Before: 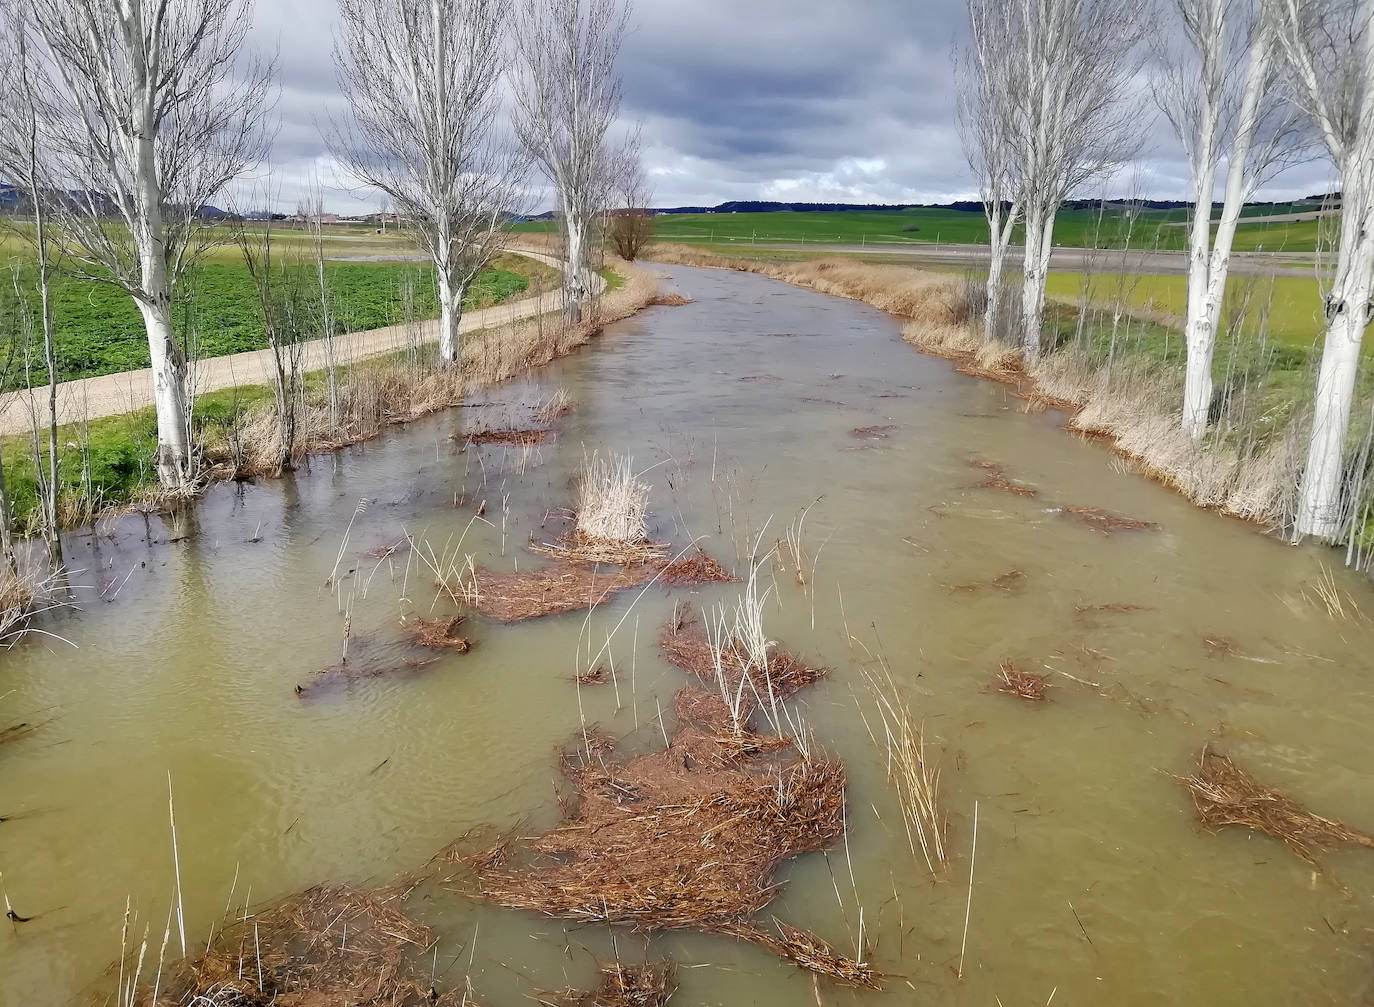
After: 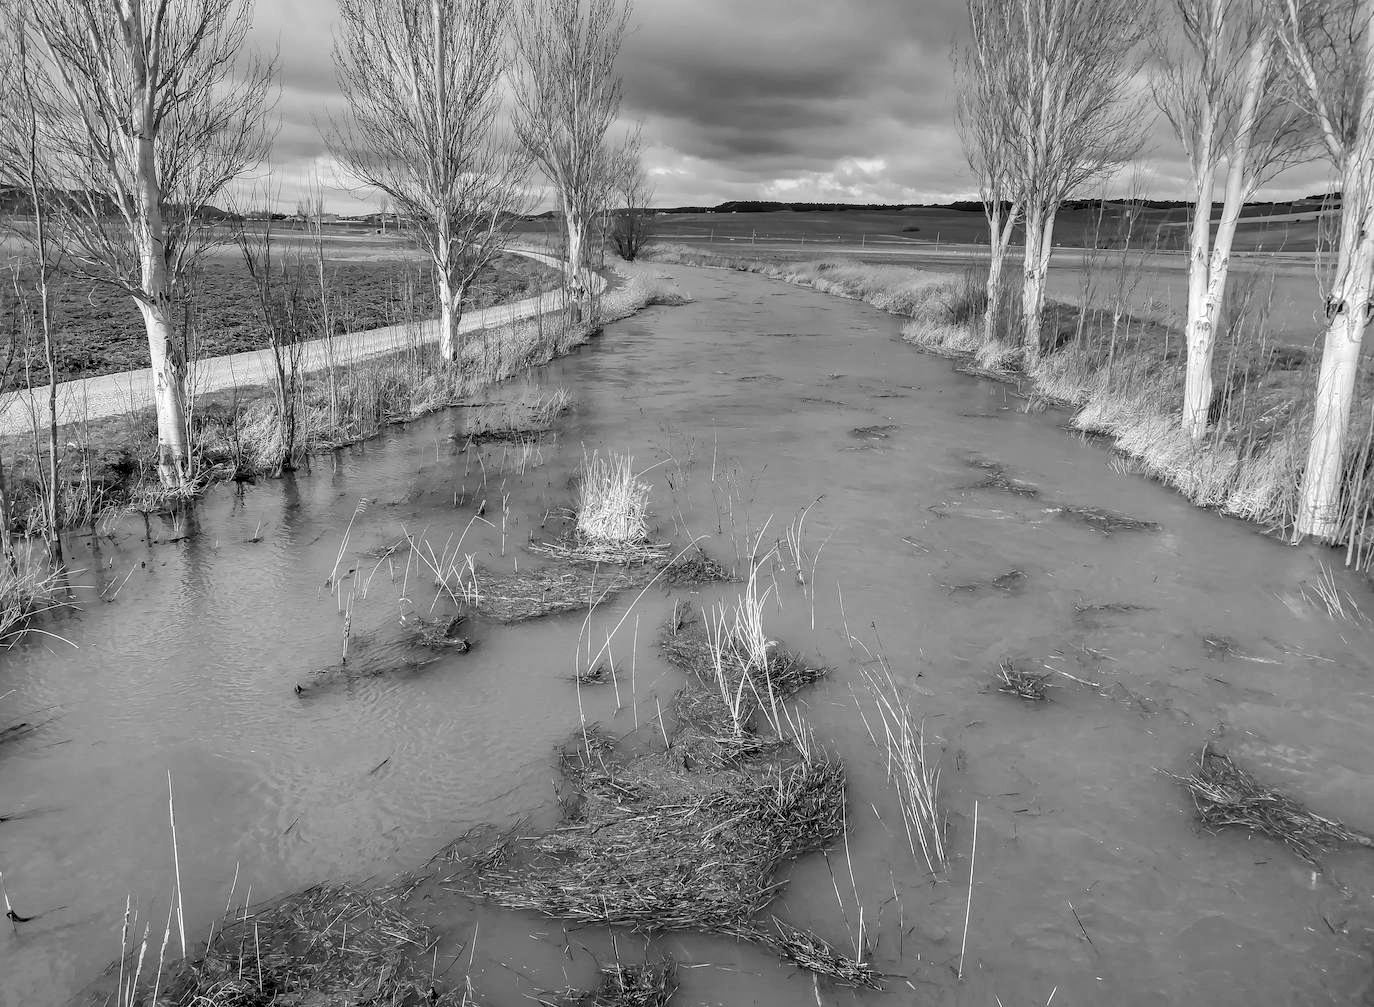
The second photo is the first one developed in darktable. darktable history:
monochrome: a 26.22, b 42.67, size 0.8
local contrast: detail 142%
